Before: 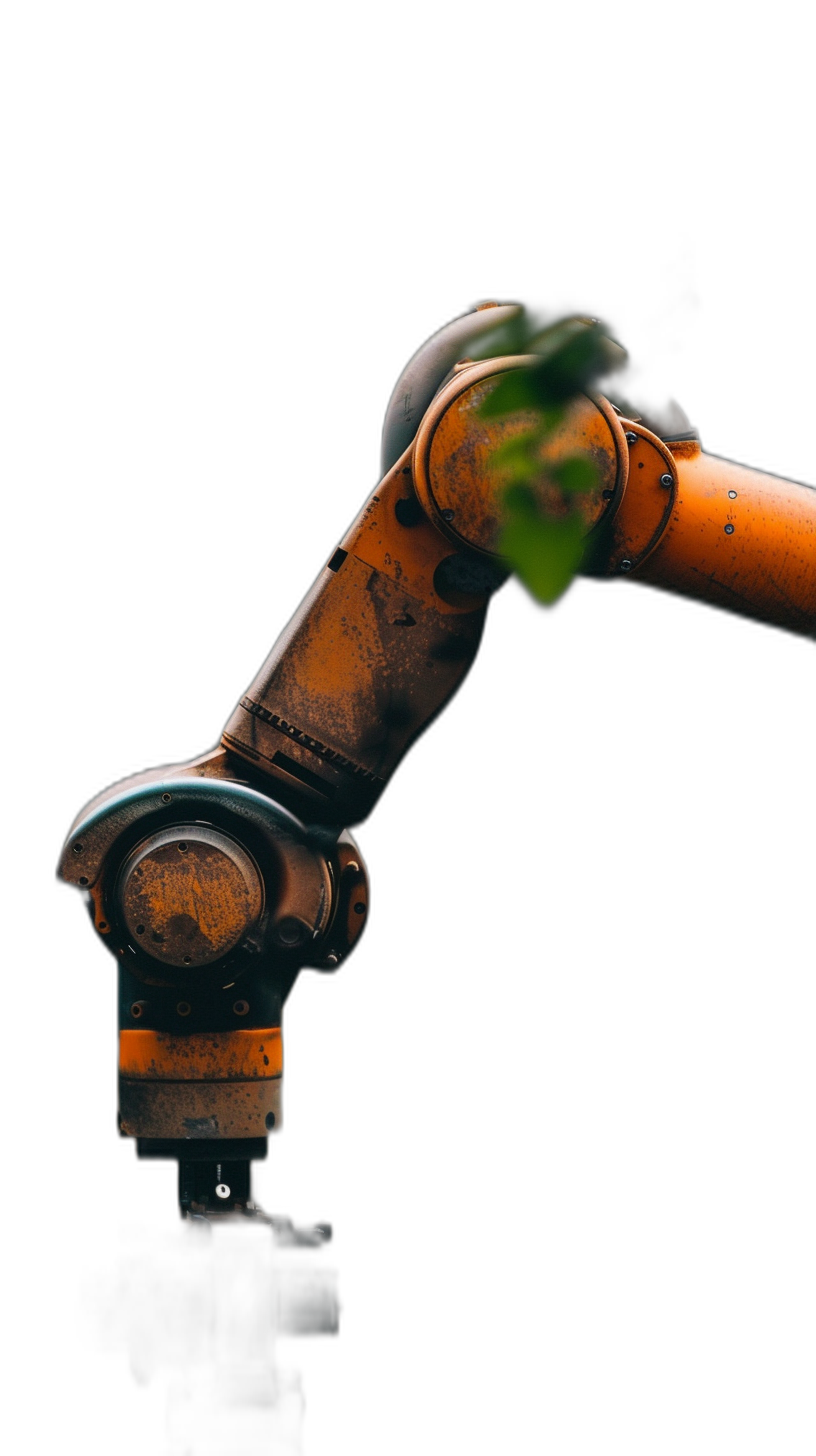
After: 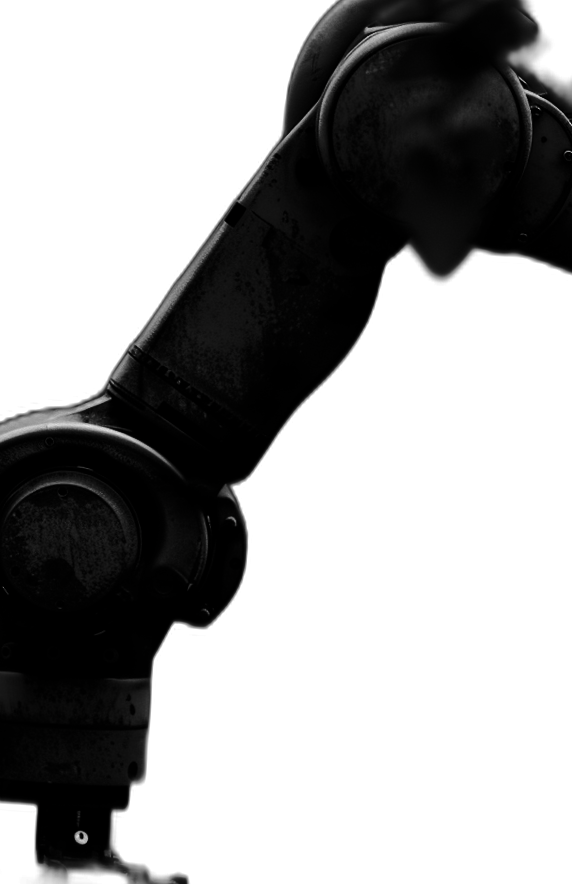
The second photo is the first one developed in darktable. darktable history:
crop and rotate: angle -3.61°, left 9.895%, top 20.534%, right 12.248%, bottom 12.014%
color balance rgb: perceptual saturation grading › global saturation 20%, perceptual saturation grading › highlights -49.696%, perceptual saturation grading › shadows 25.258%, perceptual brilliance grading › highlights 3.411%, perceptual brilliance grading › mid-tones -18.407%, perceptual brilliance grading › shadows -41.368%, global vibrance 14.161%
contrast brightness saturation: contrast -0.026, brightness -0.575, saturation -0.999
shadows and highlights: shadows -20.21, white point adjustment -1.86, highlights -35.08
